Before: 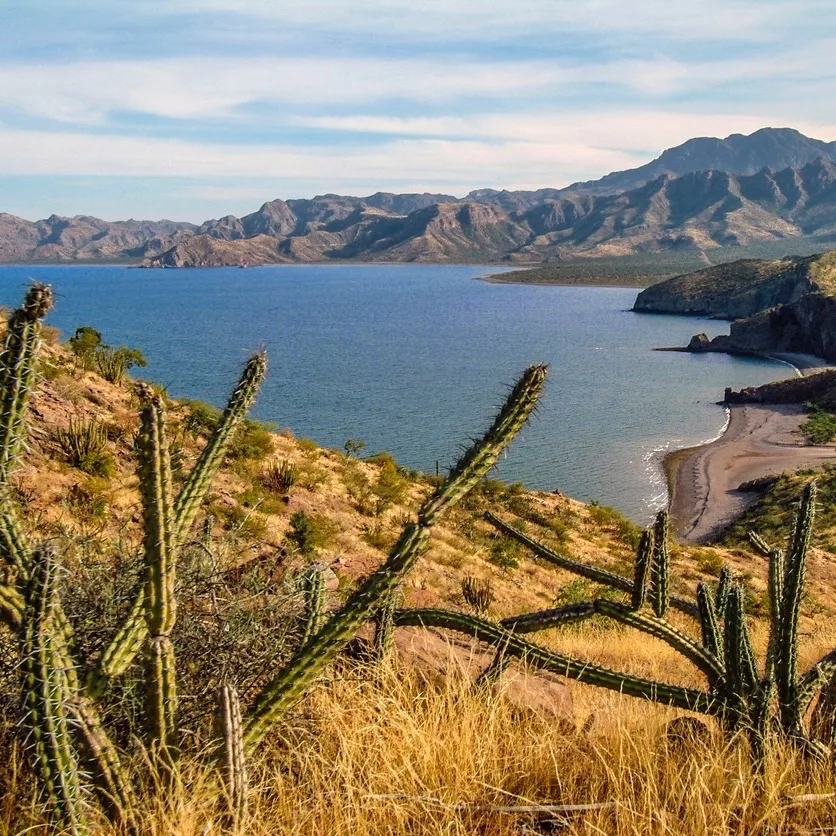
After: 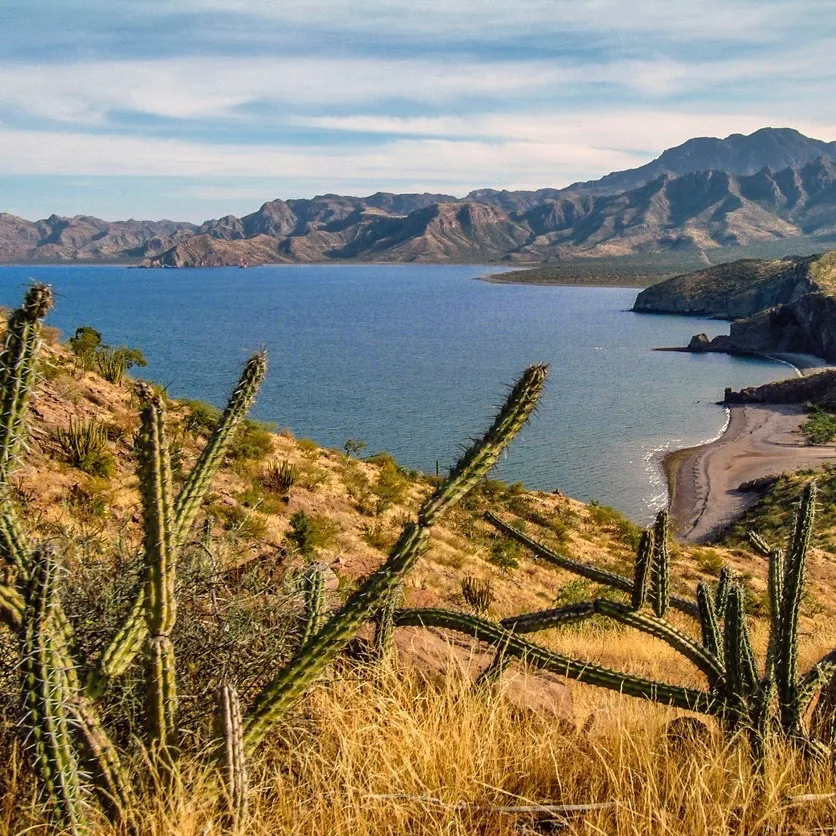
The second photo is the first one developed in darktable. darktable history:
shadows and highlights: low approximation 0.01, soften with gaussian
exposure: compensate highlight preservation false
